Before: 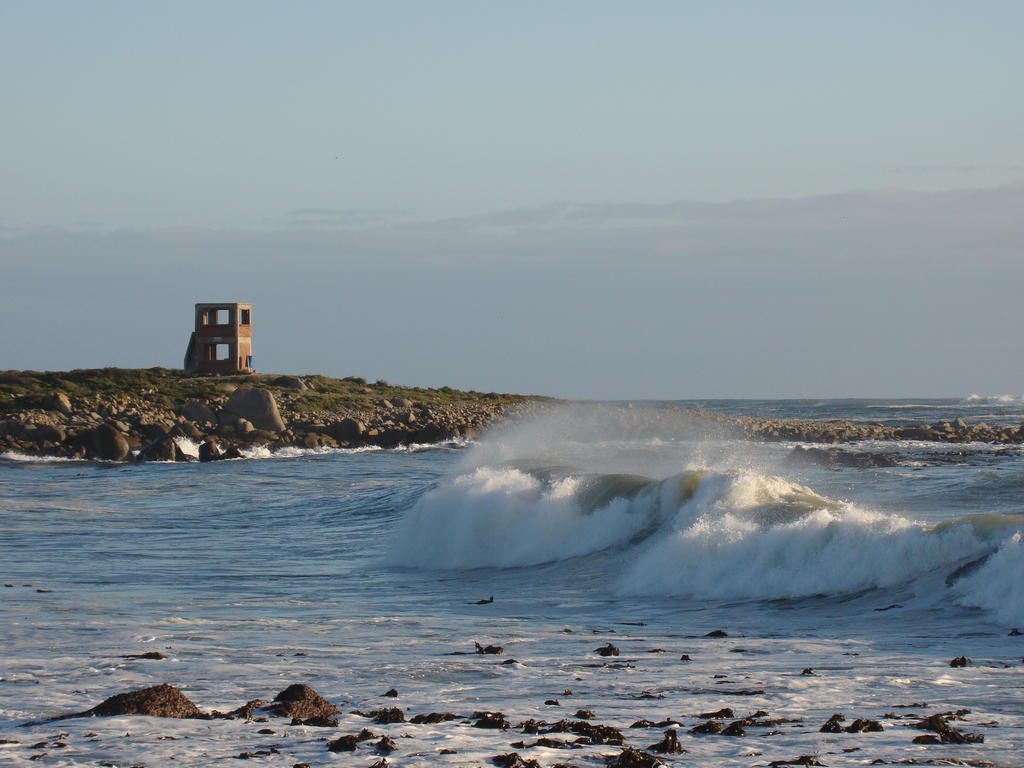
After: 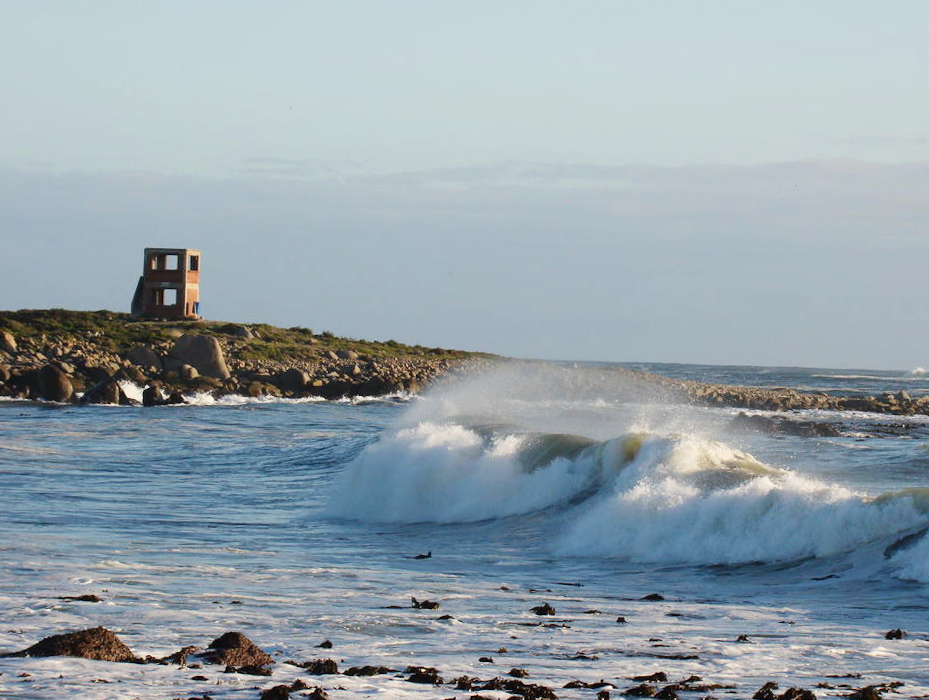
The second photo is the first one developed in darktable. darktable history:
tone curve: curves: ch0 [(0, 0) (0.051, 0.03) (0.096, 0.071) (0.241, 0.247) (0.455, 0.525) (0.594, 0.697) (0.741, 0.845) (0.871, 0.933) (1, 0.984)]; ch1 [(0, 0) (0.1, 0.038) (0.318, 0.243) (0.399, 0.351) (0.478, 0.469) (0.499, 0.499) (0.534, 0.549) (0.565, 0.594) (0.601, 0.634) (0.666, 0.7) (1, 1)]; ch2 [(0, 0) (0.453, 0.45) (0.479, 0.483) (0.504, 0.499) (0.52, 0.519) (0.541, 0.559) (0.592, 0.612) (0.824, 0.815) (1, 1)], preserve colors none
crop and rotate: angle -2.12°, left 3.13%, top 3.634%, right 1.646%, bottom 0.669%
